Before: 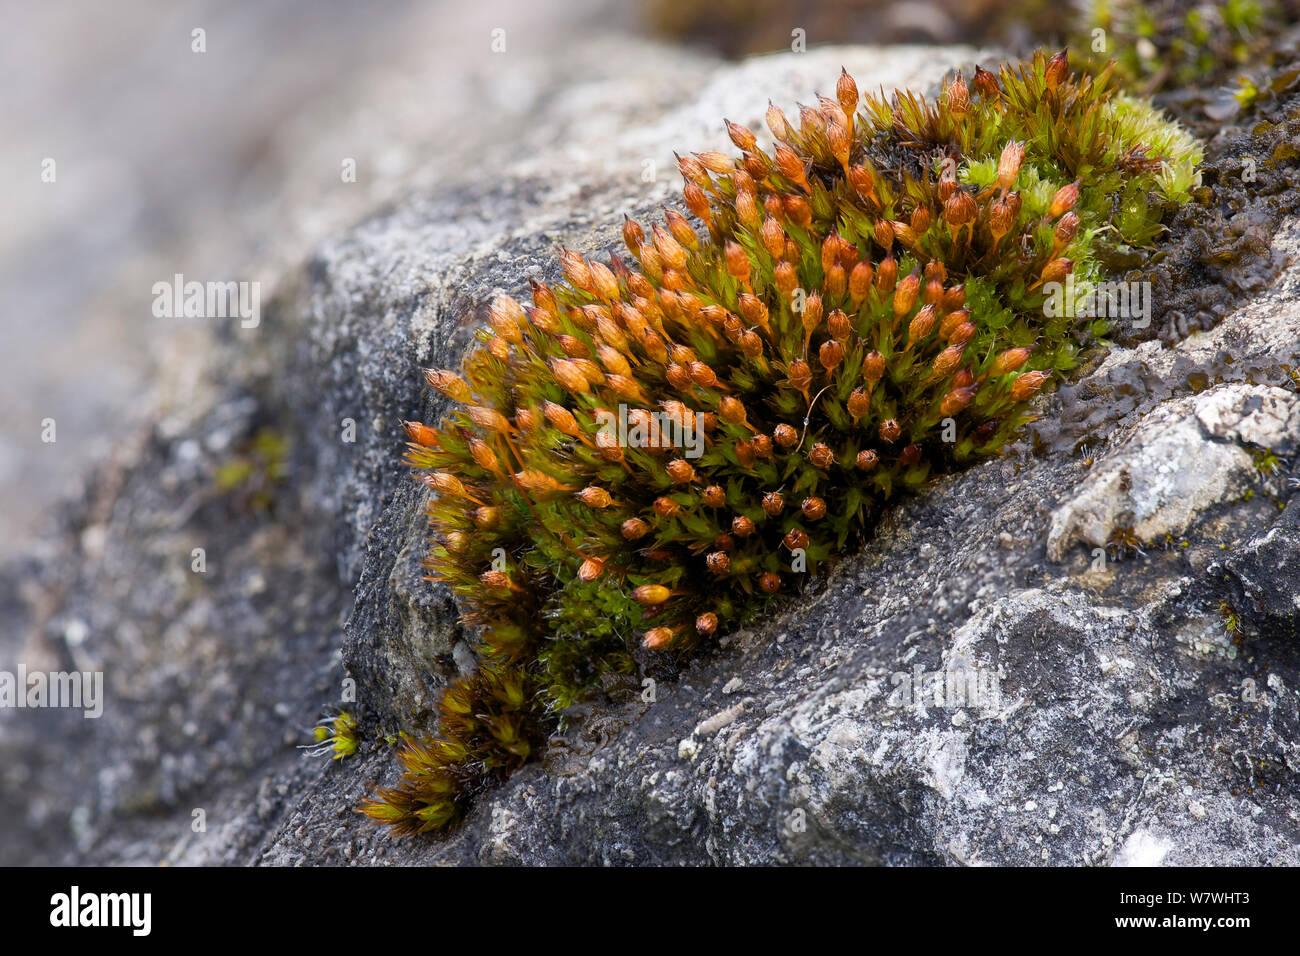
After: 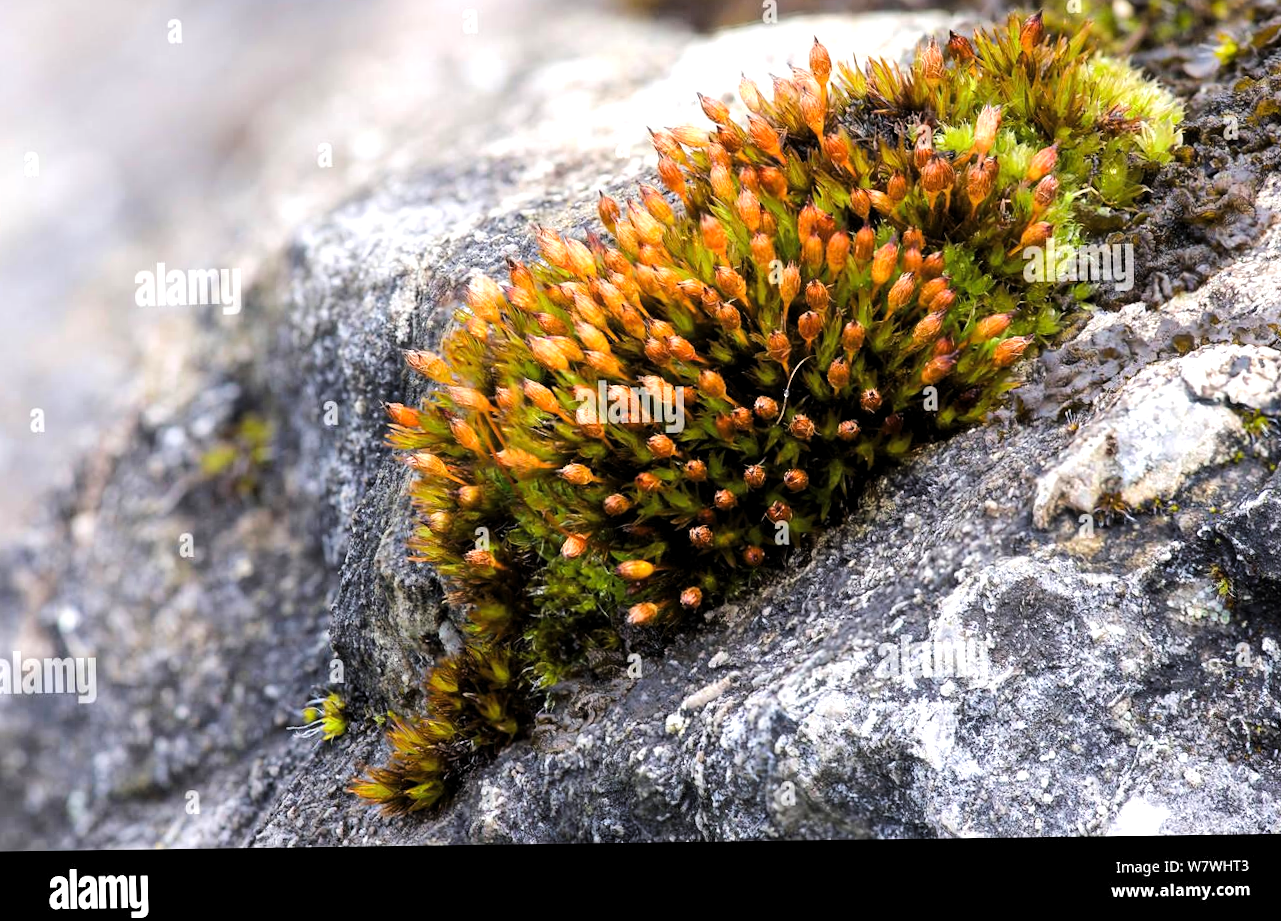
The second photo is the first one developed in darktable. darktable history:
exposure: exposure 0.657 EV, compensate highlight preservation false
tone curve: curves: ch0 [(0.029, 0) (0.134, 0.063) (0.249, 0.198) (0.378, 0.365) (0.499, 0.529) (1, 1)], color space Lab, linked channels, preserve colors none
rotate and perspective: rotation -1.32°, lens shift (horizontal) -0.031, crop left 0.015, crop right 0.985, crop top 0.047, crop bottom 0.982
